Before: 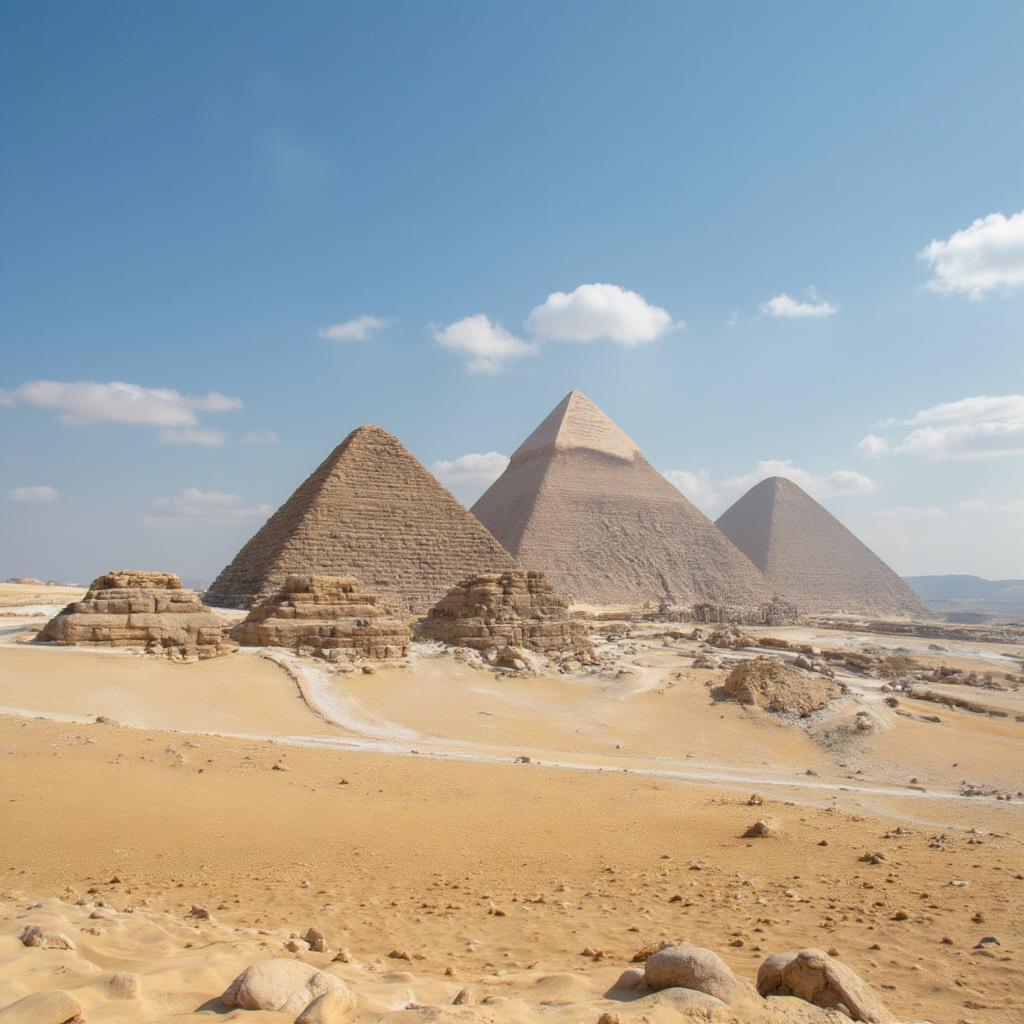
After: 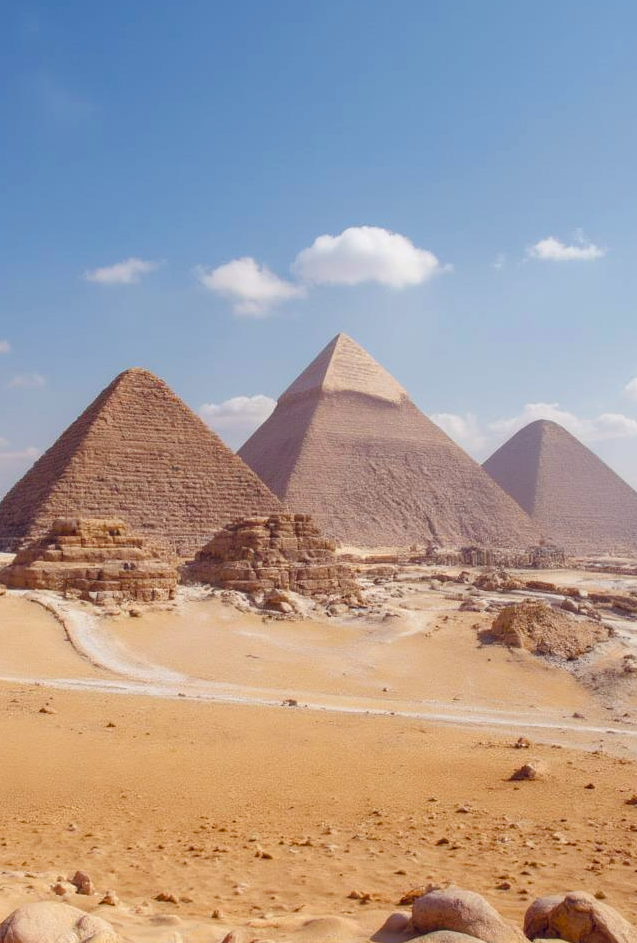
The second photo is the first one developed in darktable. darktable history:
crop and rotate: left 22.796%, top 5.63%, right 14.994%, bottom 2.257%
color balance rgb: power › luminance -7.628%, power › chroma 1.349%, power › hue 330.43°, global offset › chroma 0.132%, global offset › hue 253.5°, linear chroma grading › global chroma 6.175%, perceptual saturation grading › global saturation 26.91%, perceptual saturation grading › highlights -27.803%, perceptual saturation grading › mid-tones 15.226%, perceptual saturation grading › shadows 33.632%
